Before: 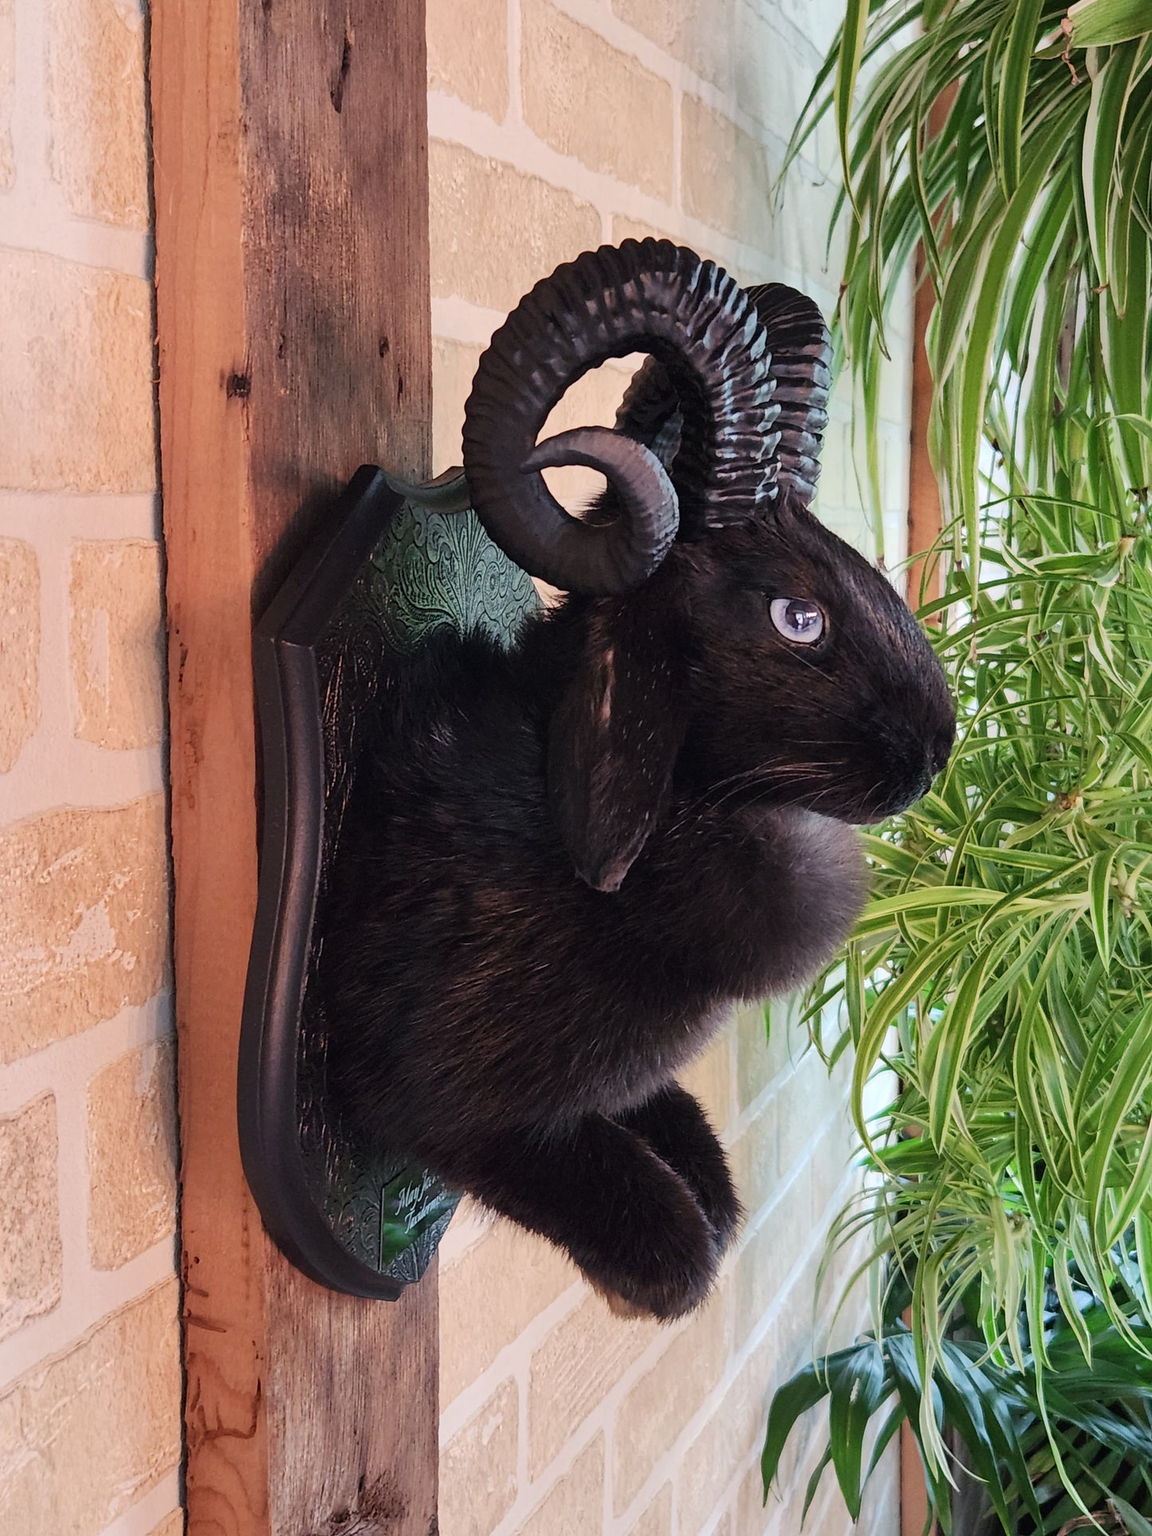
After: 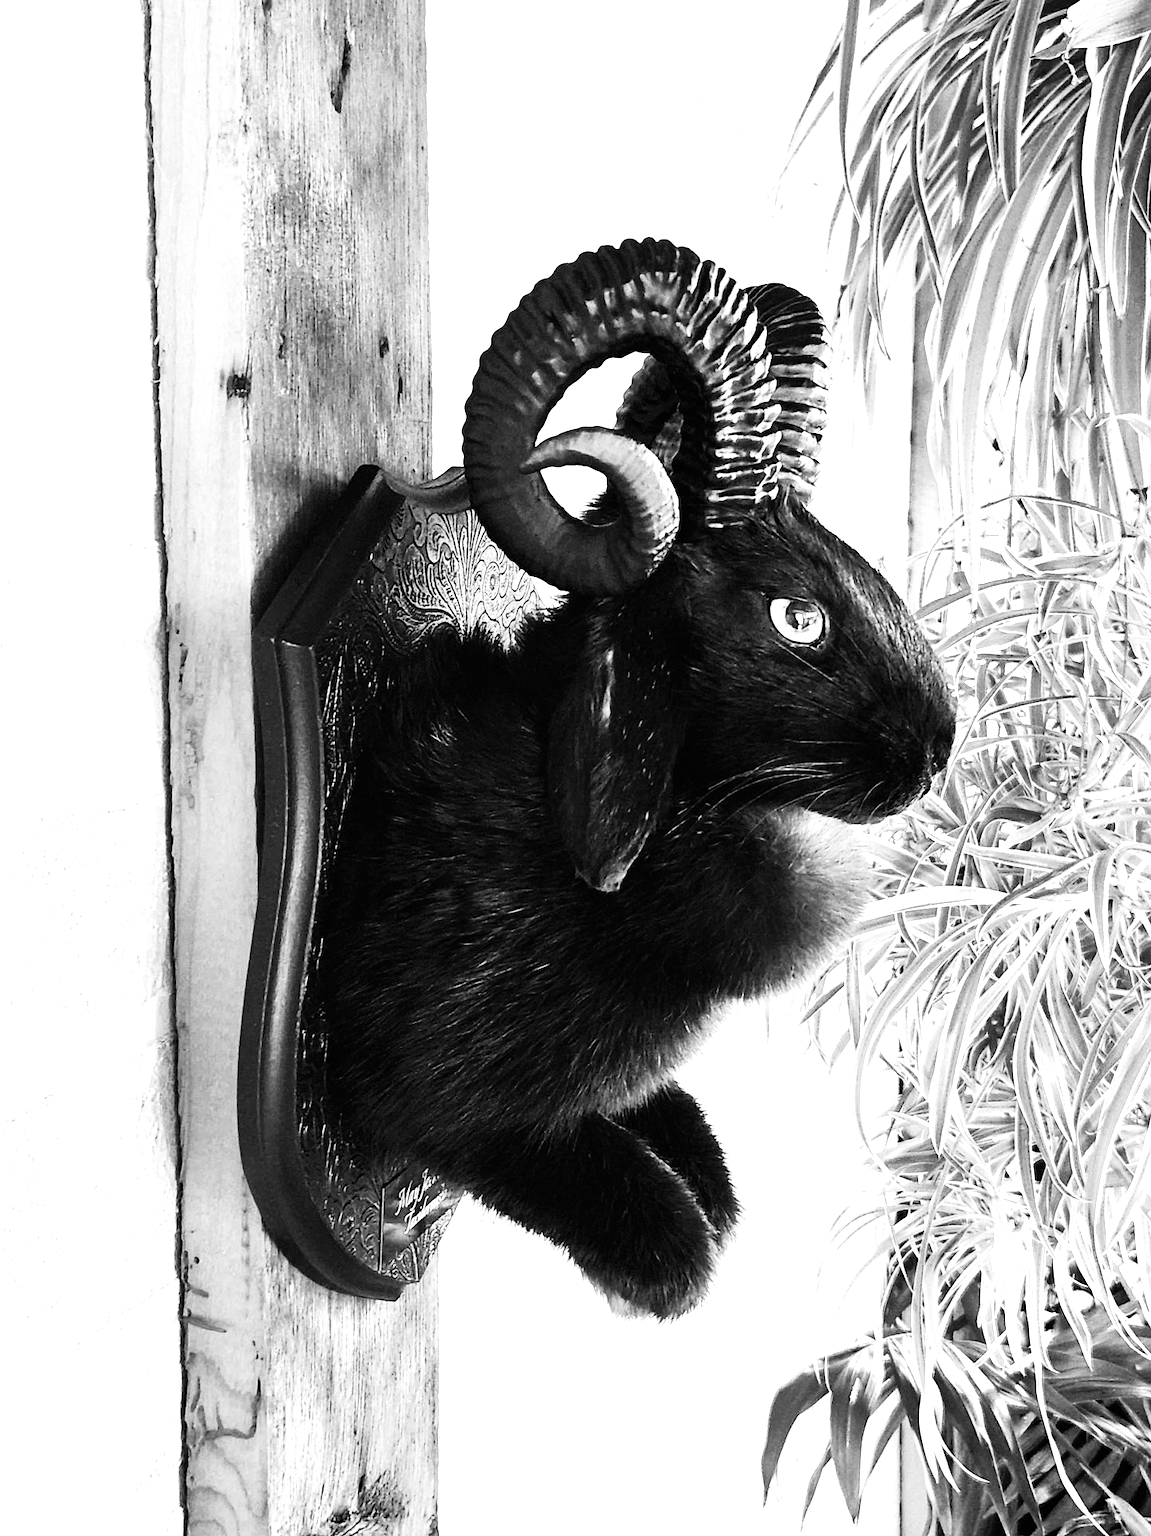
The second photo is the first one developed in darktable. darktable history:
exposure: black level correction 0, exposure 1.975 EV, compensate exposure bias true, compensate highlight preservation false
base curve: curves: ch0 [(0, 0) (0.028, 0.03) (0.121, 0.232) (0.46, 0.748) (0.859, 0.968) (1, 1)], preserve colors none
contrast brightness saturation: contrast -0.03, brightness -0.59, saturation -1
